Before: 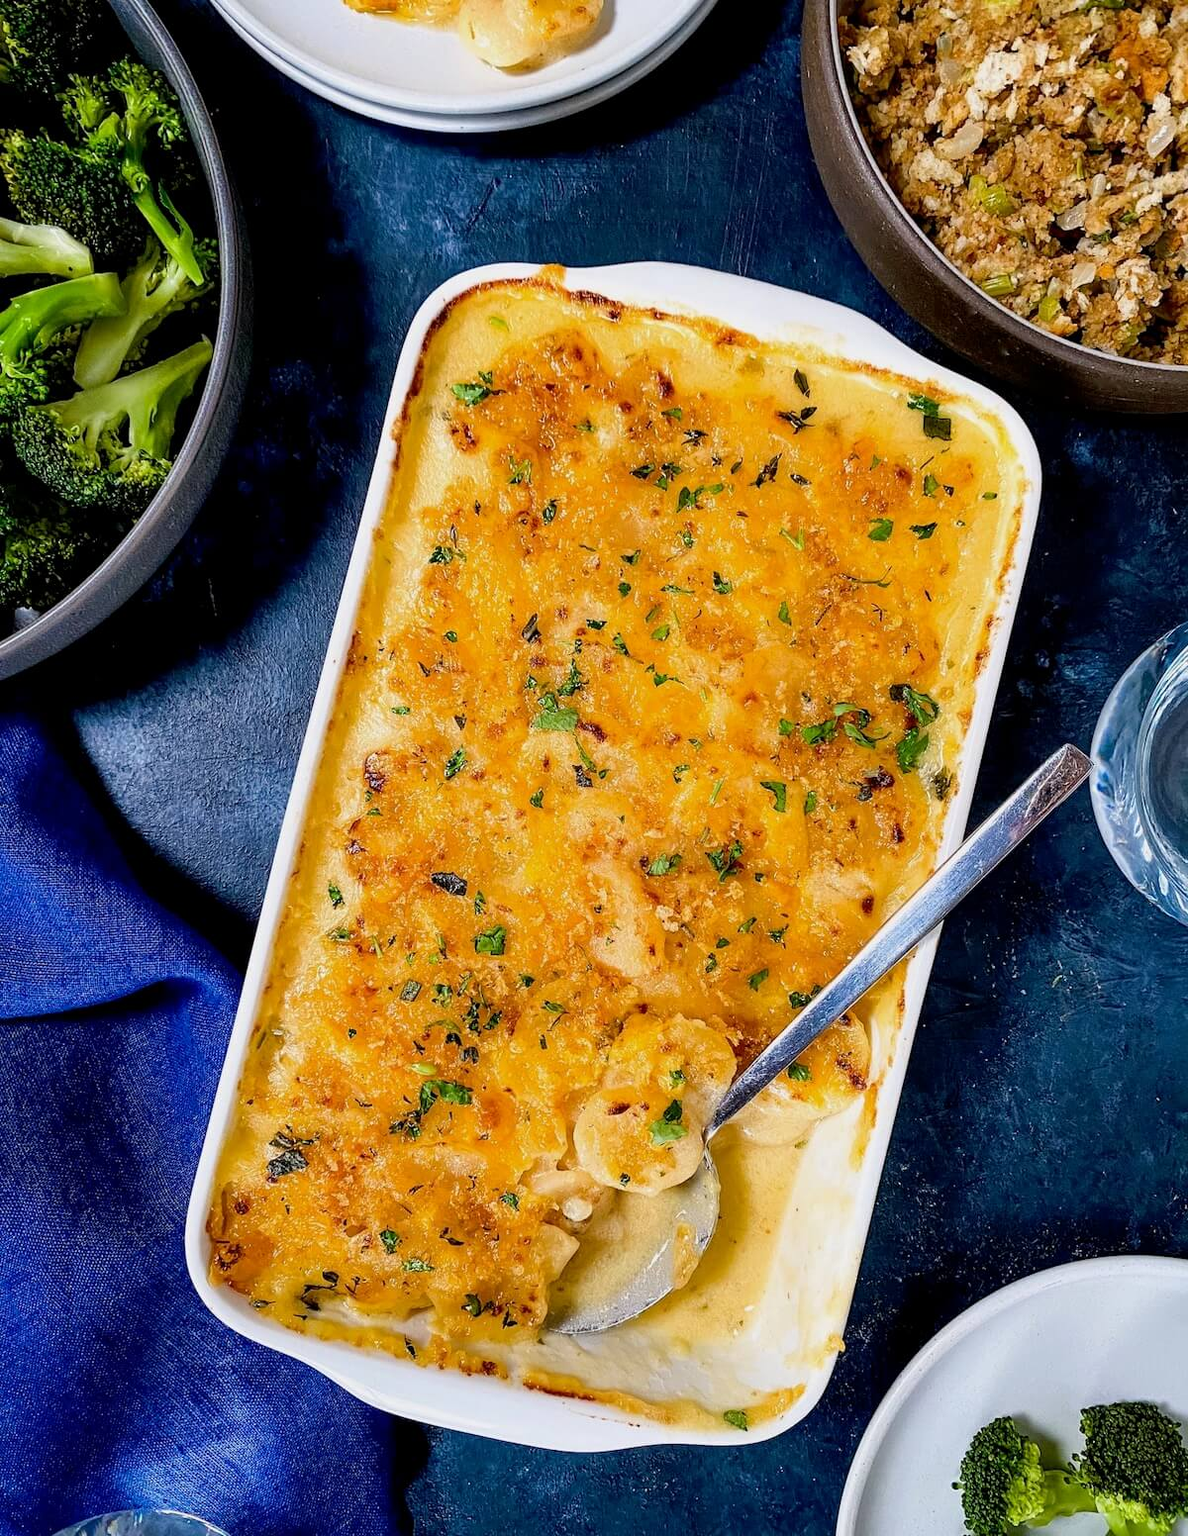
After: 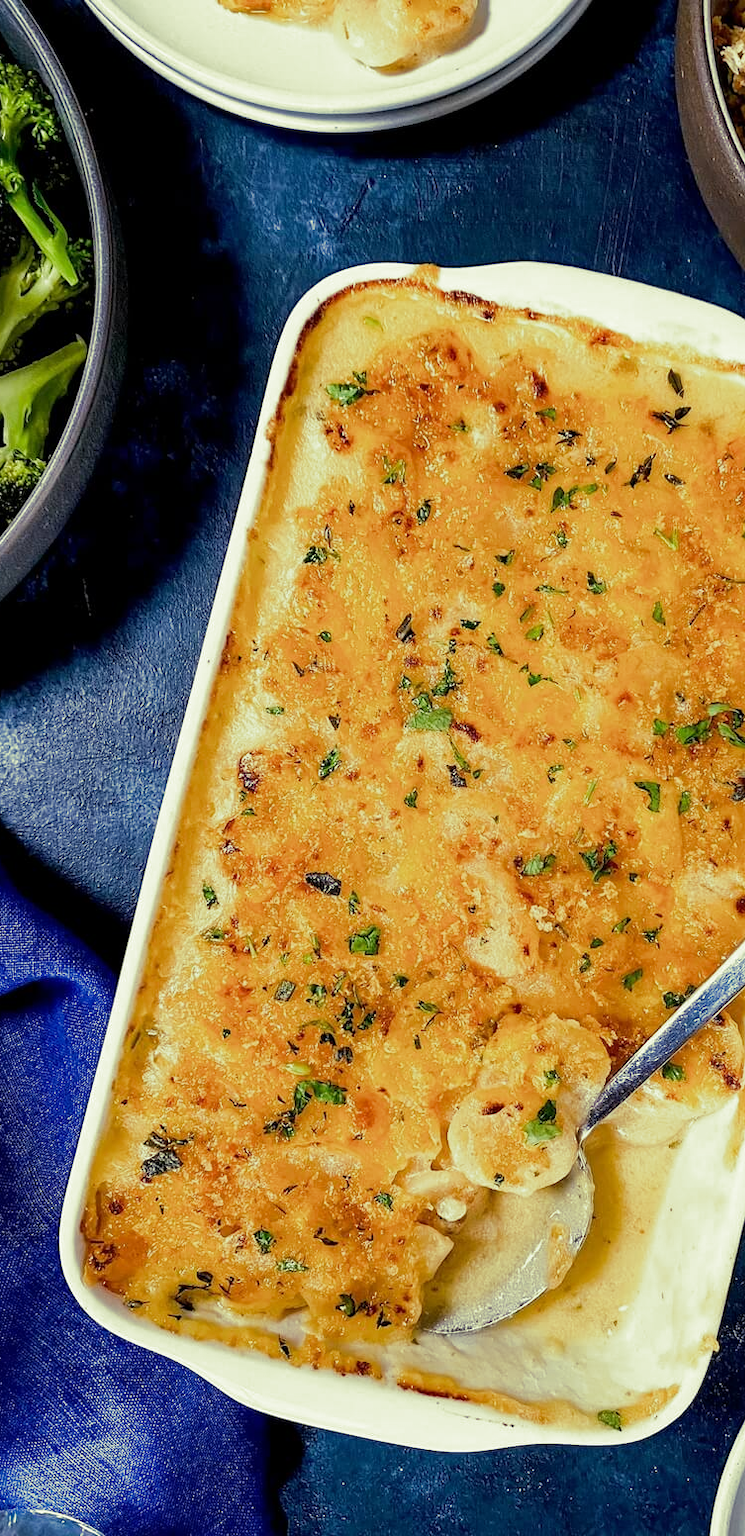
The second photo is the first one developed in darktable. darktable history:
crop: left 10.644%, right 26.528%
split-toning: shadows › hue 290.82°, shadows › saturation 0.34, highlights › saturation 0.38, balance 0, compress 50%
